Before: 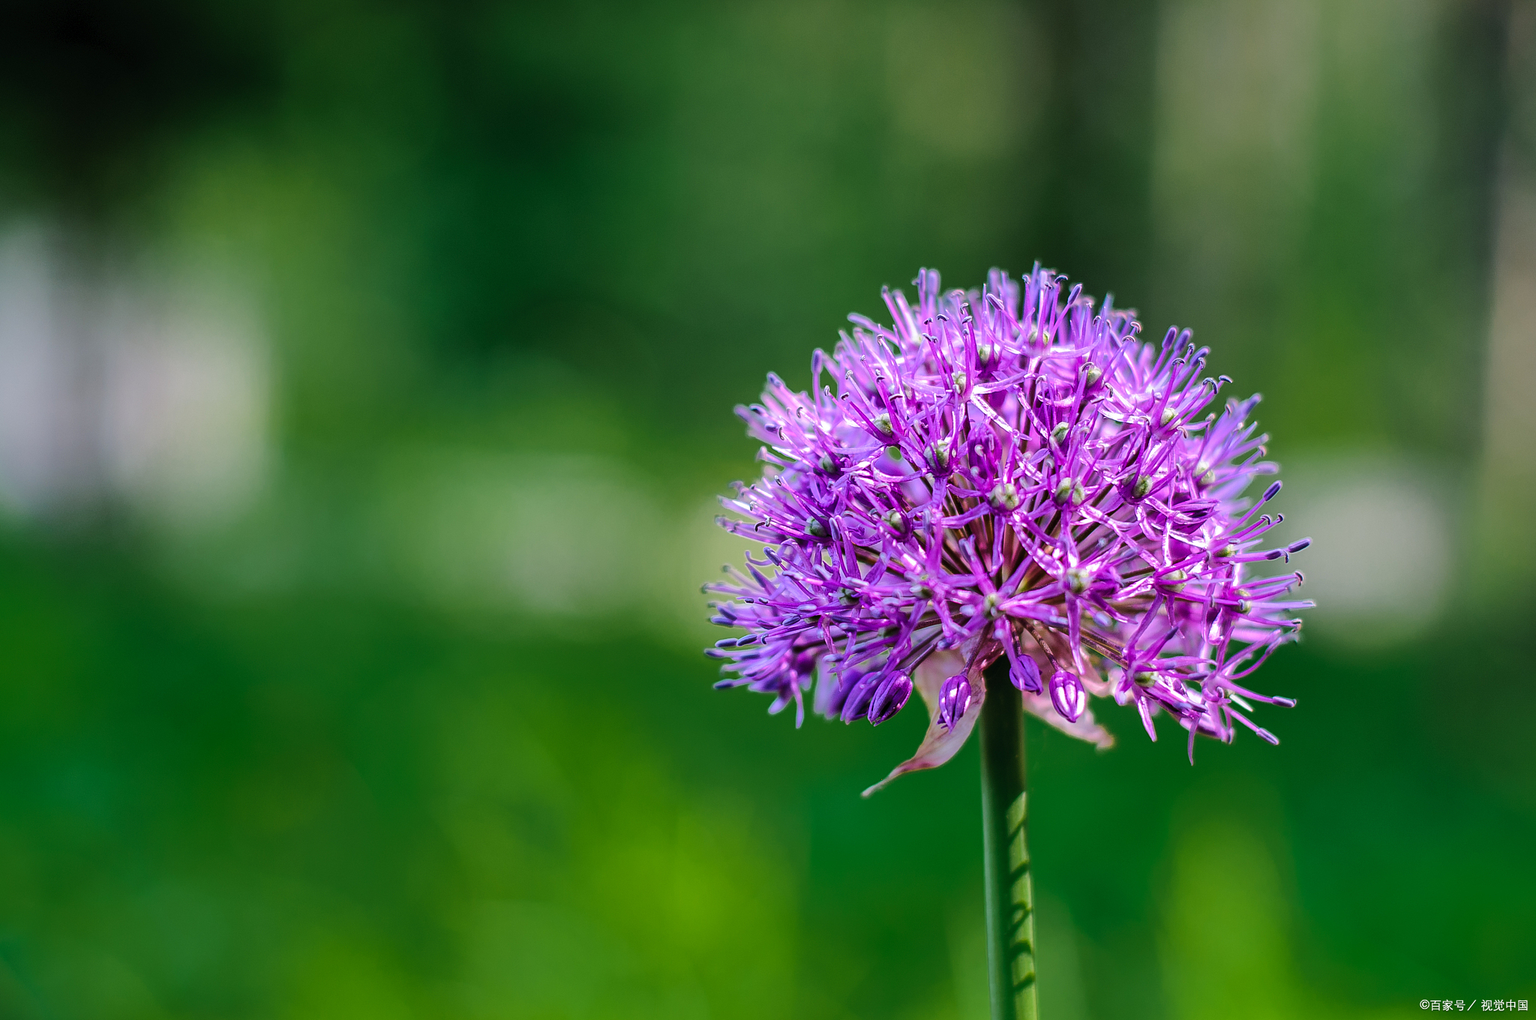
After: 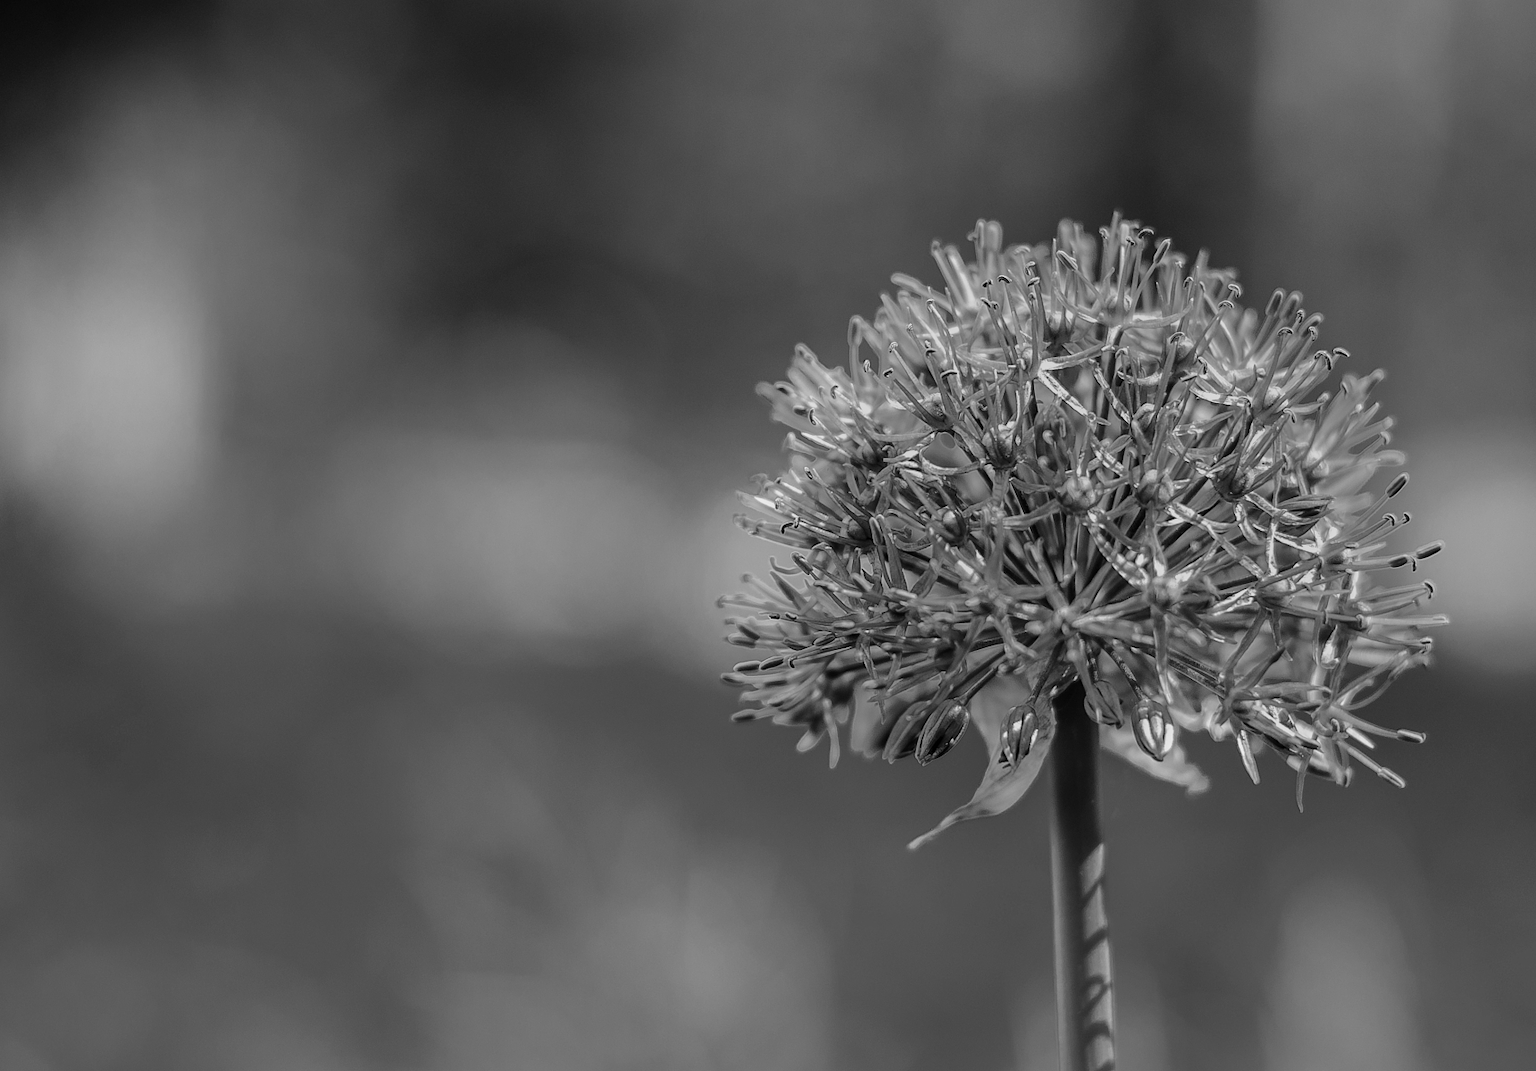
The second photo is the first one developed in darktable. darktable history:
crop: left 6.446%, top 8.188%, right 9.538%, bottom 3.548%
monochrome: a -92.57, b 58.91
